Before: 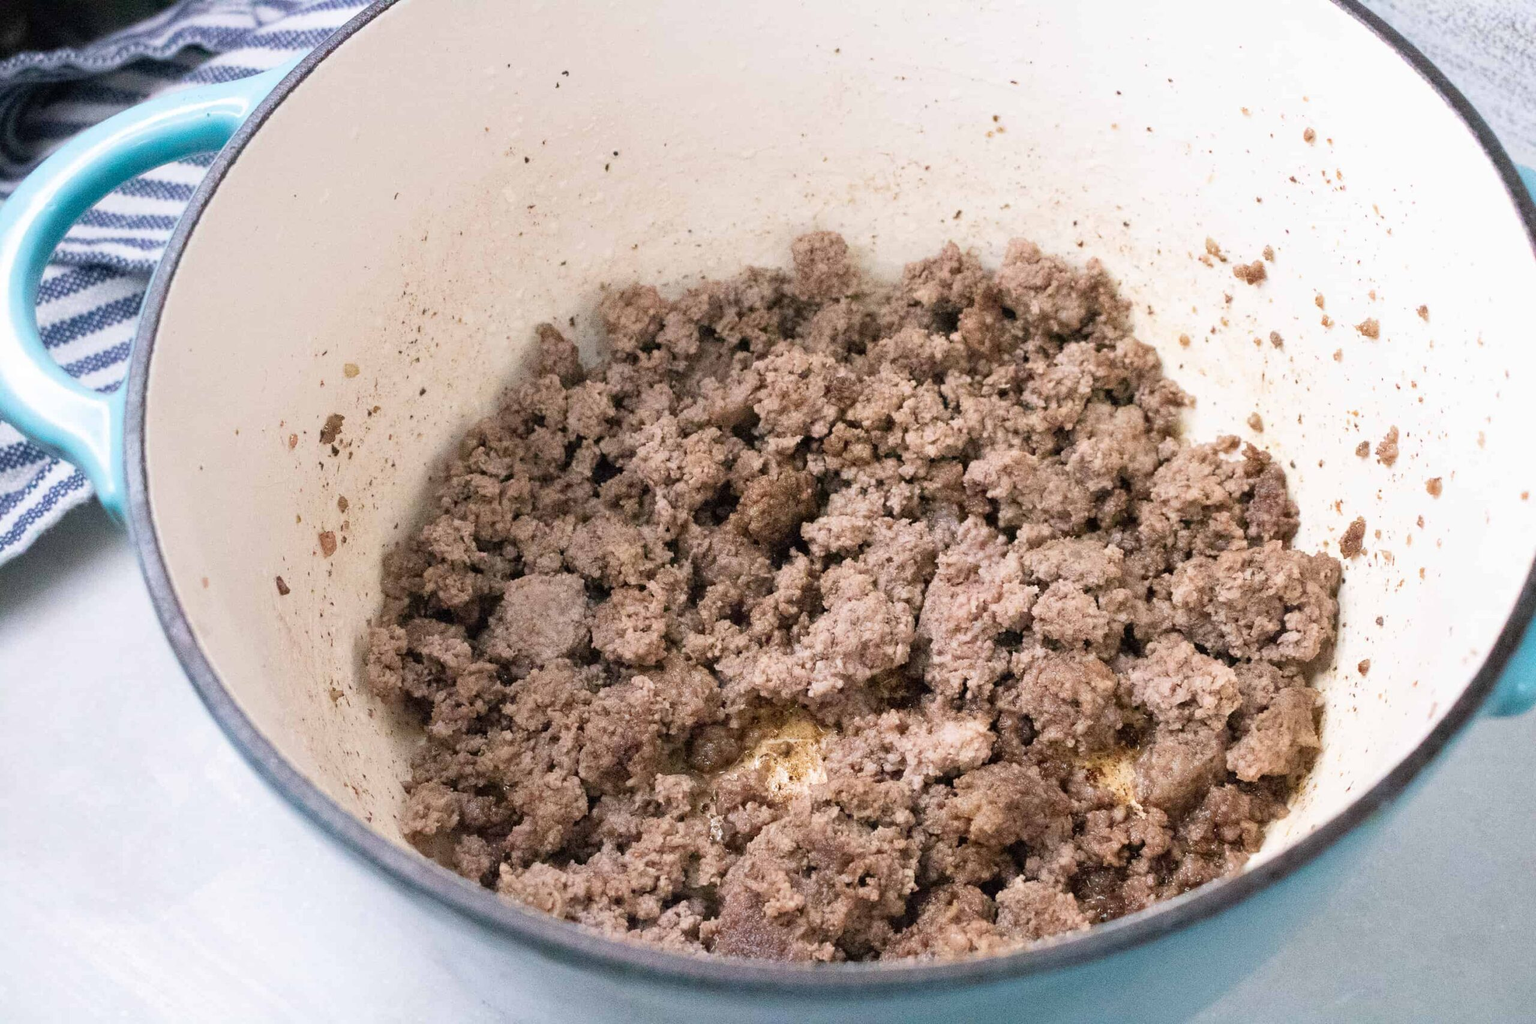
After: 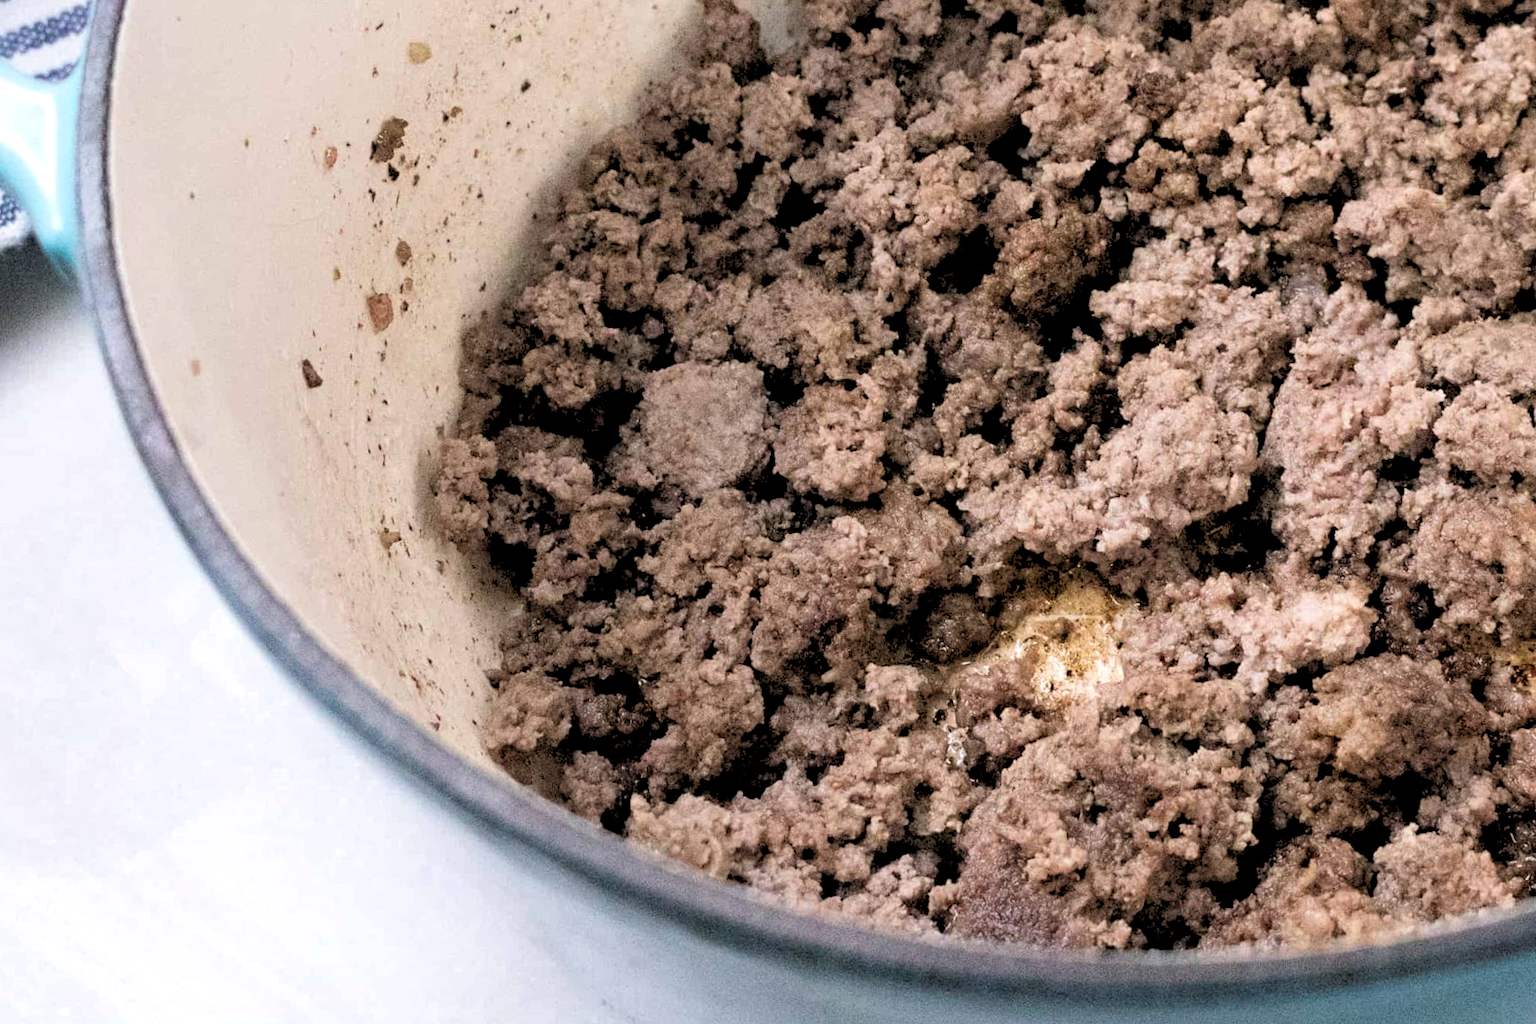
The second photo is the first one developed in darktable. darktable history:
rgb levels: levels [[0.034, 0.472, 0.904], [0, 0.5, 1], [0, 0.5, 1]]
crop and rotate: angle -0.82°, left 3.85%, top 31.828%, right 27.992%
